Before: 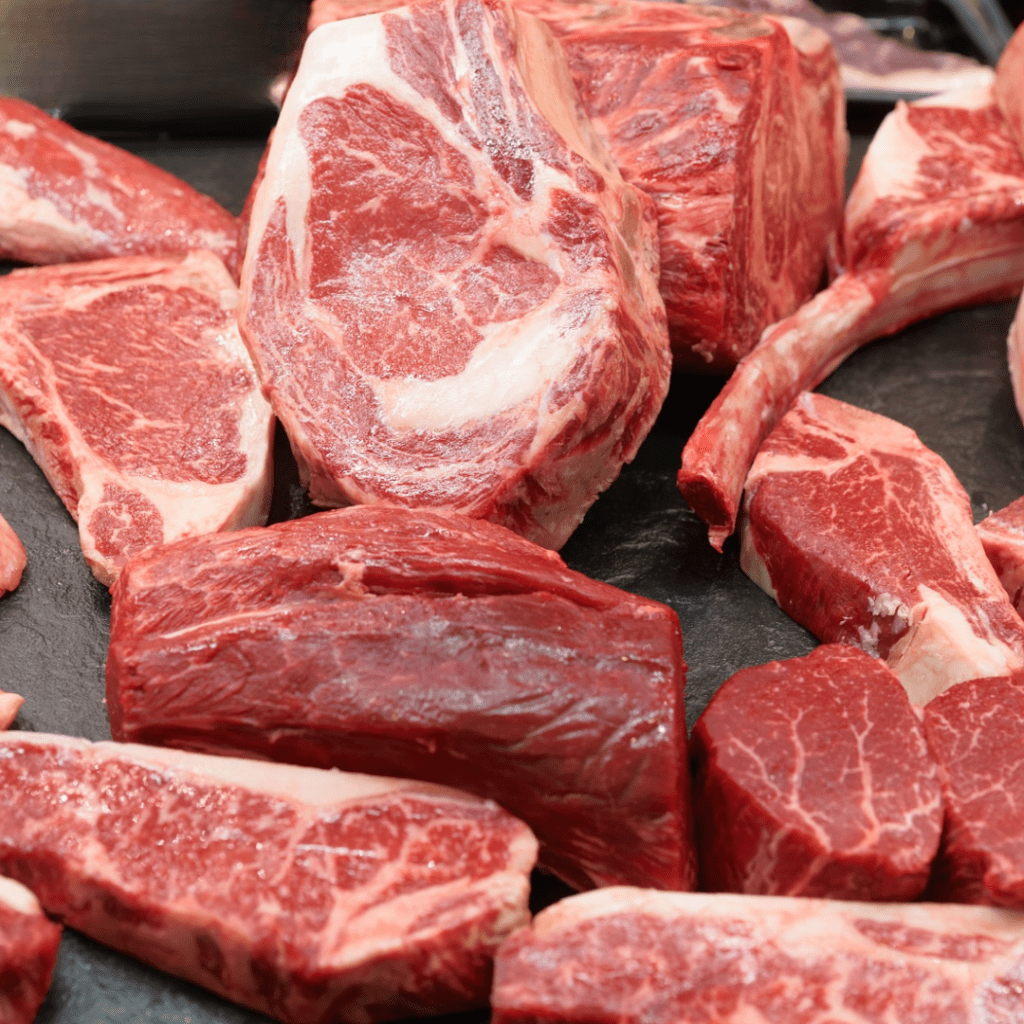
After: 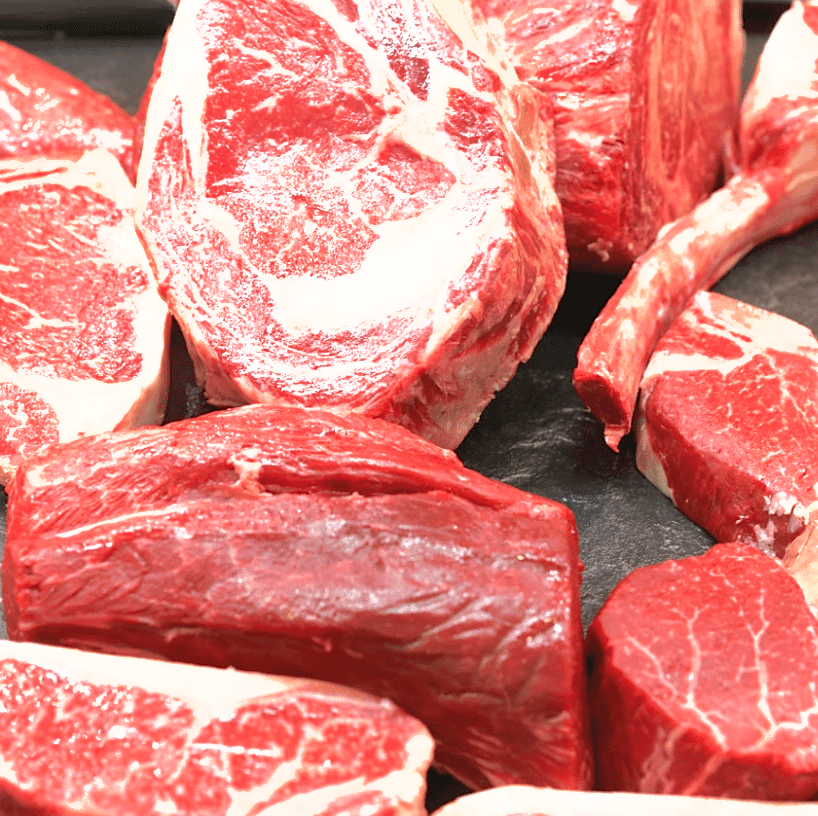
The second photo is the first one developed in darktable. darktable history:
shadows and highlights: on, module defaults
sharpen: radius 1.483, amount 0.412, threshold 1.648
crop and rotate: left 10.201%, top 9.897%, right 9.844%, bottom 10.412%
exposure: black level correction 0, exposure 1.107 EV, compensate highlight preservation false
